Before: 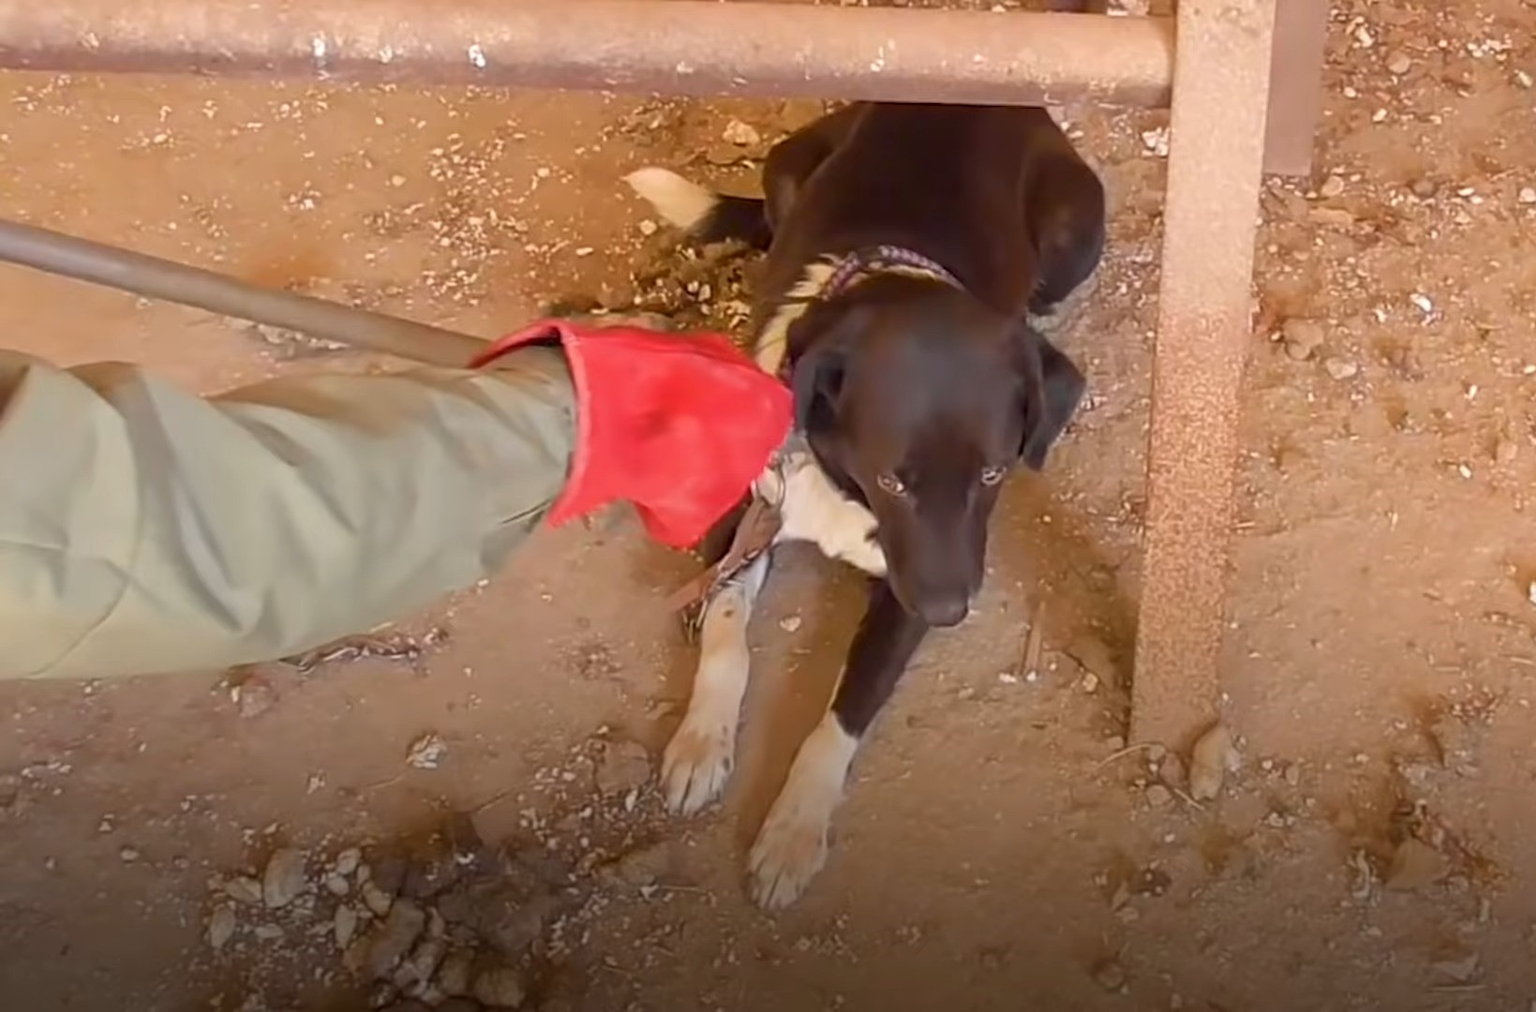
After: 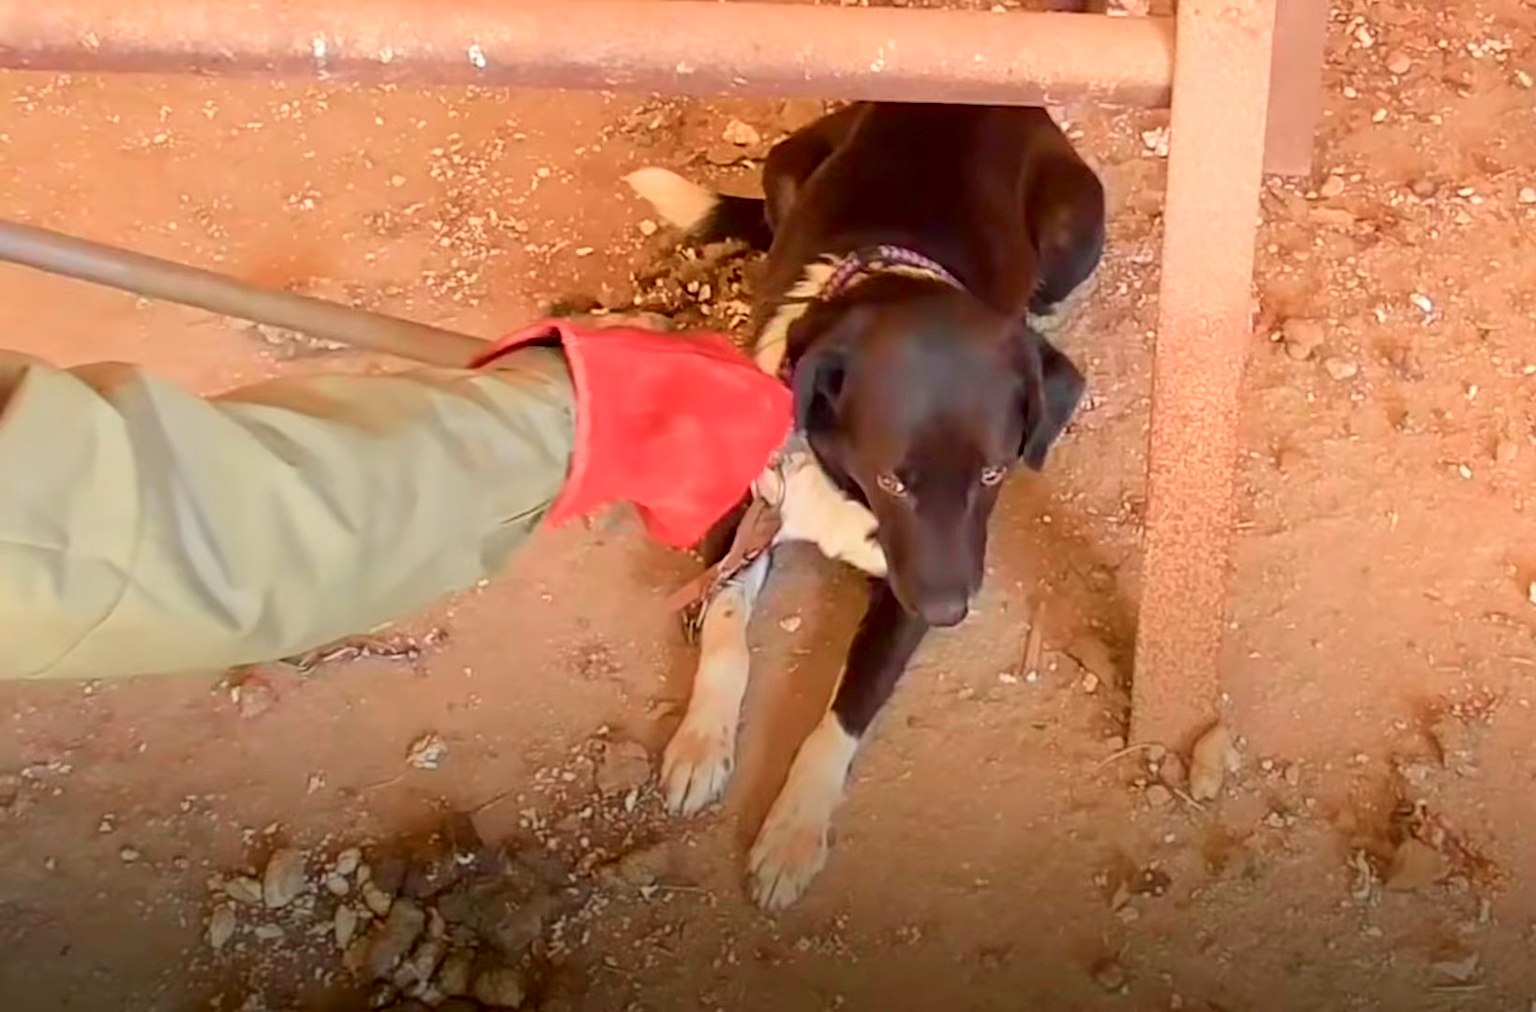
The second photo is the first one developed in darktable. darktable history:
tone curve: curves: ch0 [(0, 0.013) (0.054, 0.018) (0.205, 0.197) (0.289, 0.309) (0.382, 0.437) (0.475, 0.552) (0.666, 0.743) (0.791, 0.85) (1, 0.998)]; ch1 [(0, 0) (0.394, 0.338) (0.449, 0.404) (0.499, 0.498) (0.526, 0.528) (0.543, 0.564) (0.589, 0.633) (0.66, 0.687) (0.783, 0.804) (1, 1)]; ch2 [(0, 0) (0.304, 0.31) (0.403, 0.399) (0.441, 0.421) (0.474, 0.466) (0.498, 0.496) (0.524, 0.538) (0.555, 0.584) (0.633, 0.665) (0.7, 0.711) (1, 1)], color space Lab, independent channels, preserve colors none
